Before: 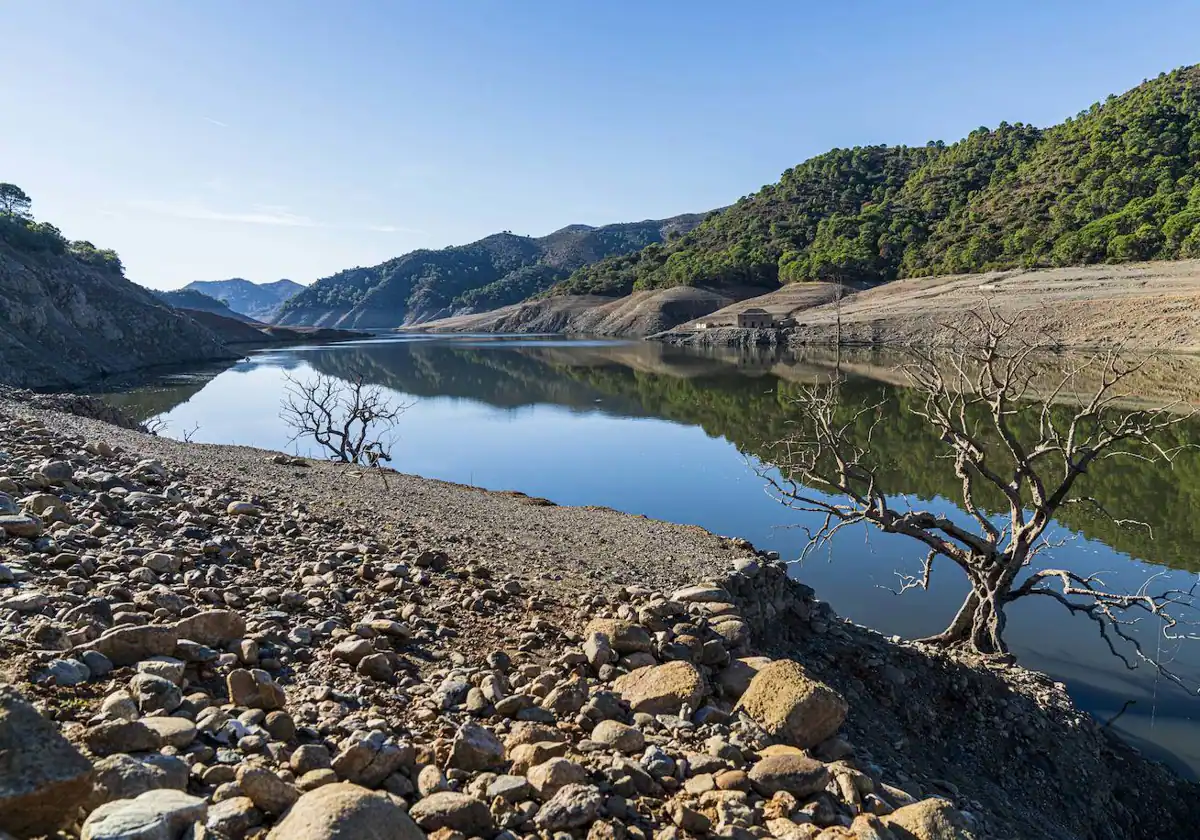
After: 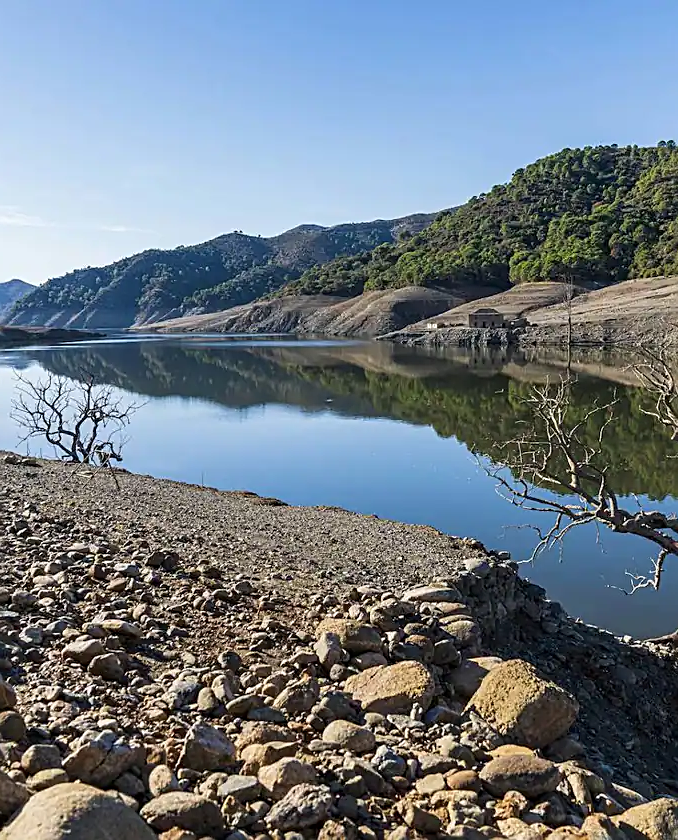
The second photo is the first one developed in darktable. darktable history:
crop and rotate: left 22.426%, right 21.055%
exposure: compensate highlight preservation false
sharpen: on, module defaults
